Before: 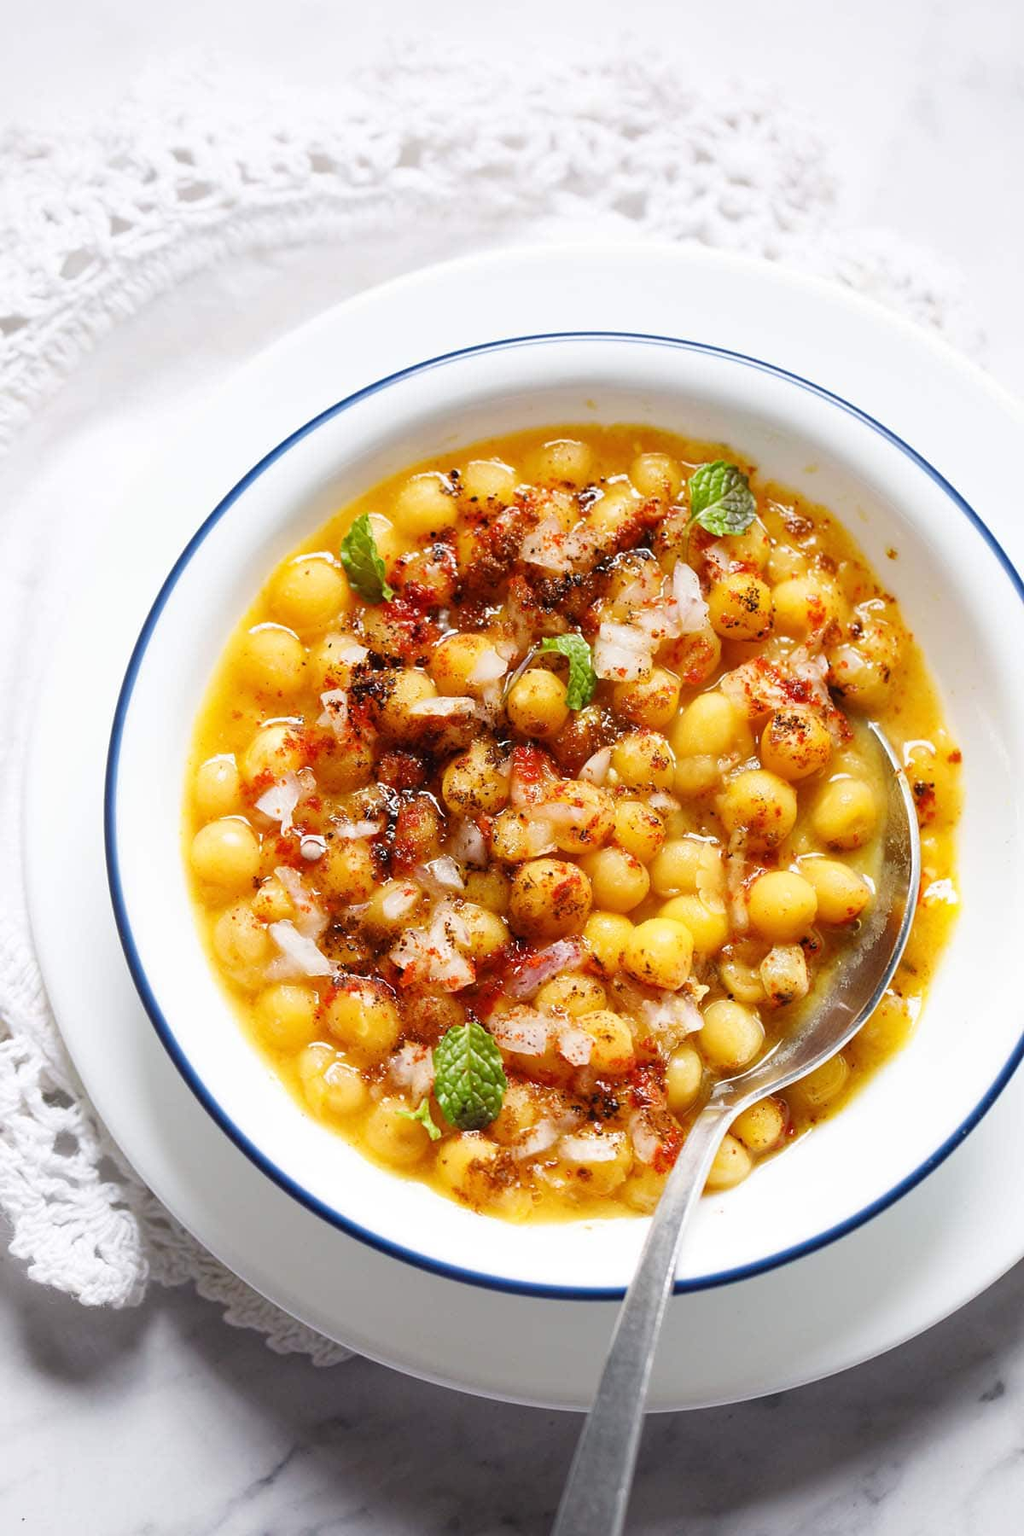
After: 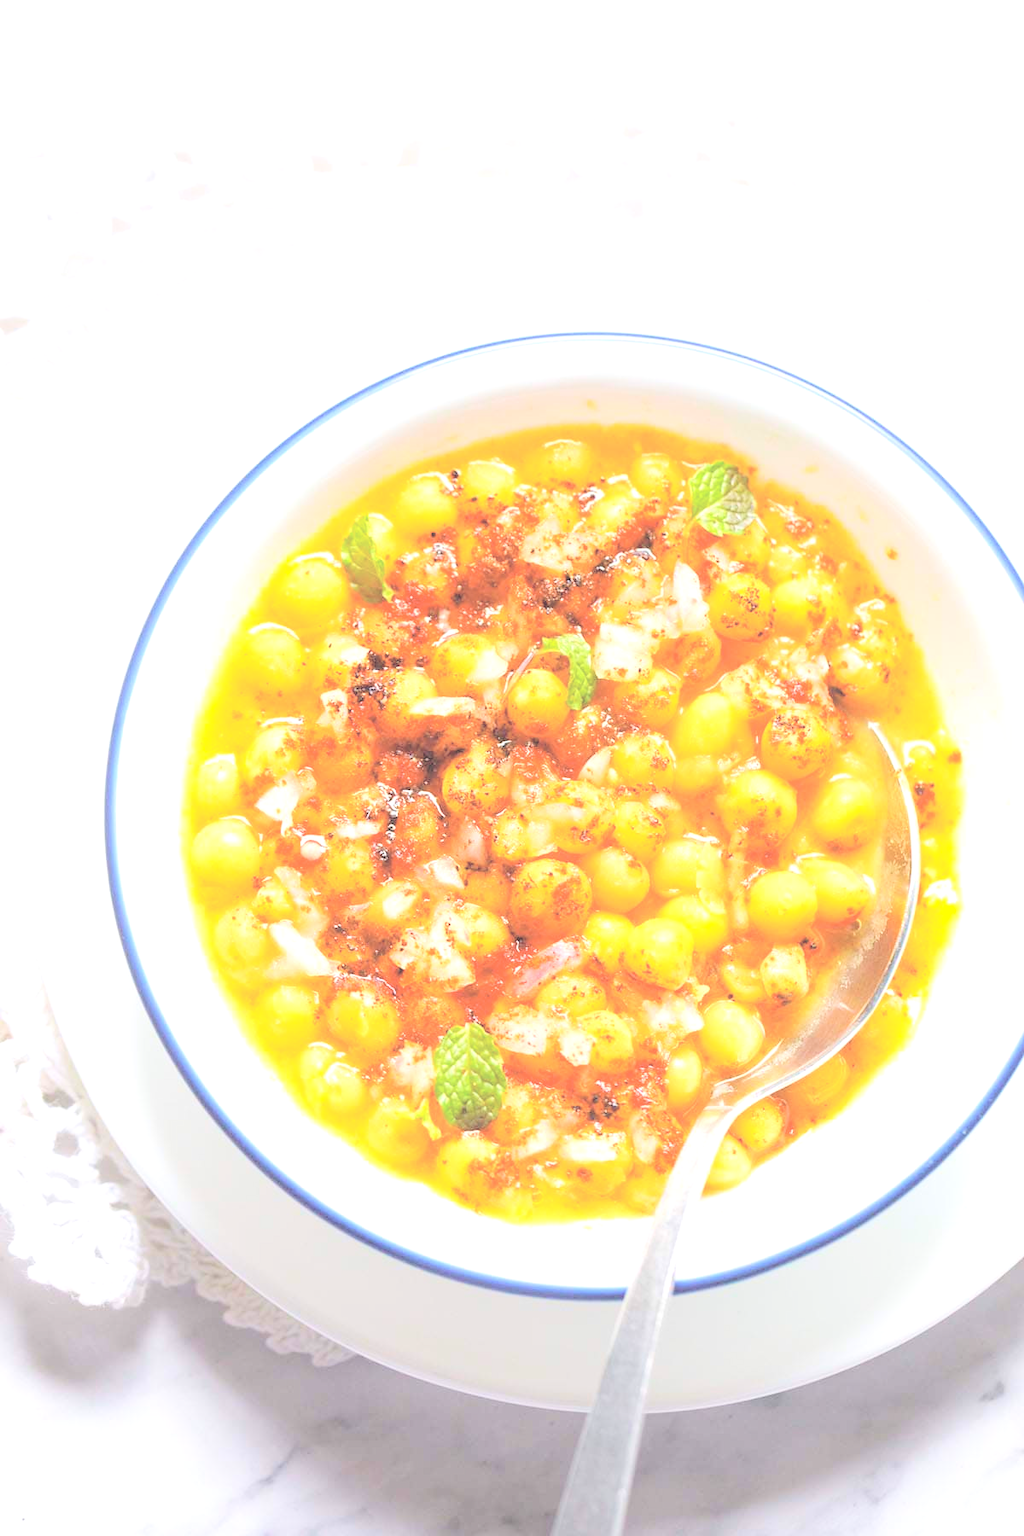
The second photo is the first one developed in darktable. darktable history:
contrast brightness saturation: brightness 1
velvia: strength 15%
exposure: exposure 0.648 EV, compensate highlight preservation false
